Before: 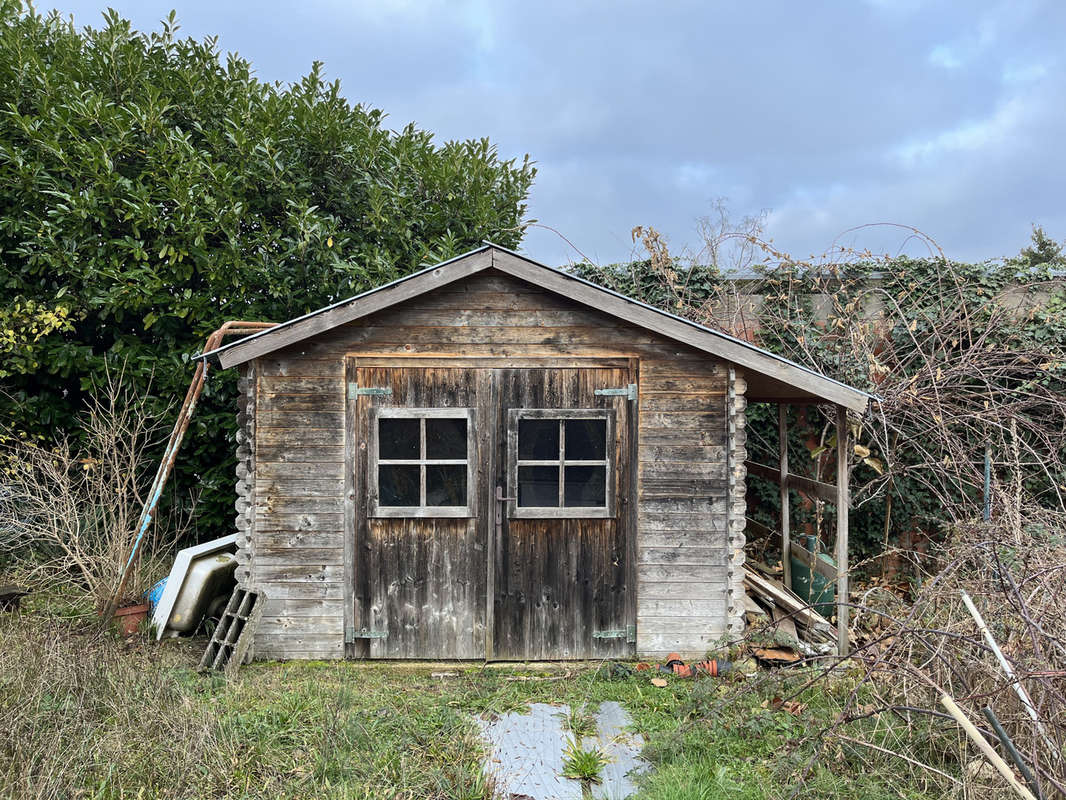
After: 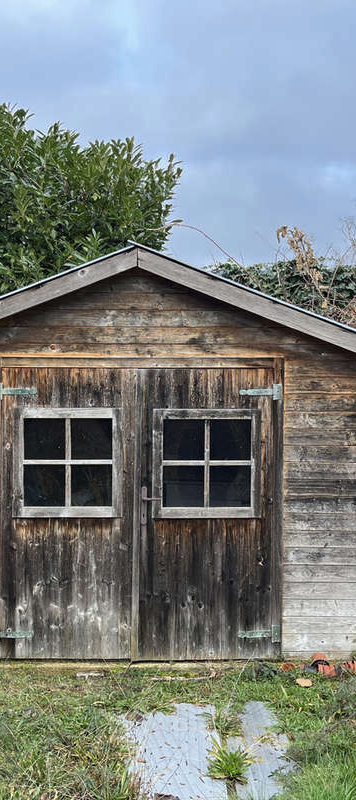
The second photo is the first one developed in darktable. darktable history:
crop: left 33.353%, right 33.247%
levels: levels [0, 0.51, 1]
base curve: curves: ch0 [(0, 0) (0.472, 0.455) (1, 1)]
